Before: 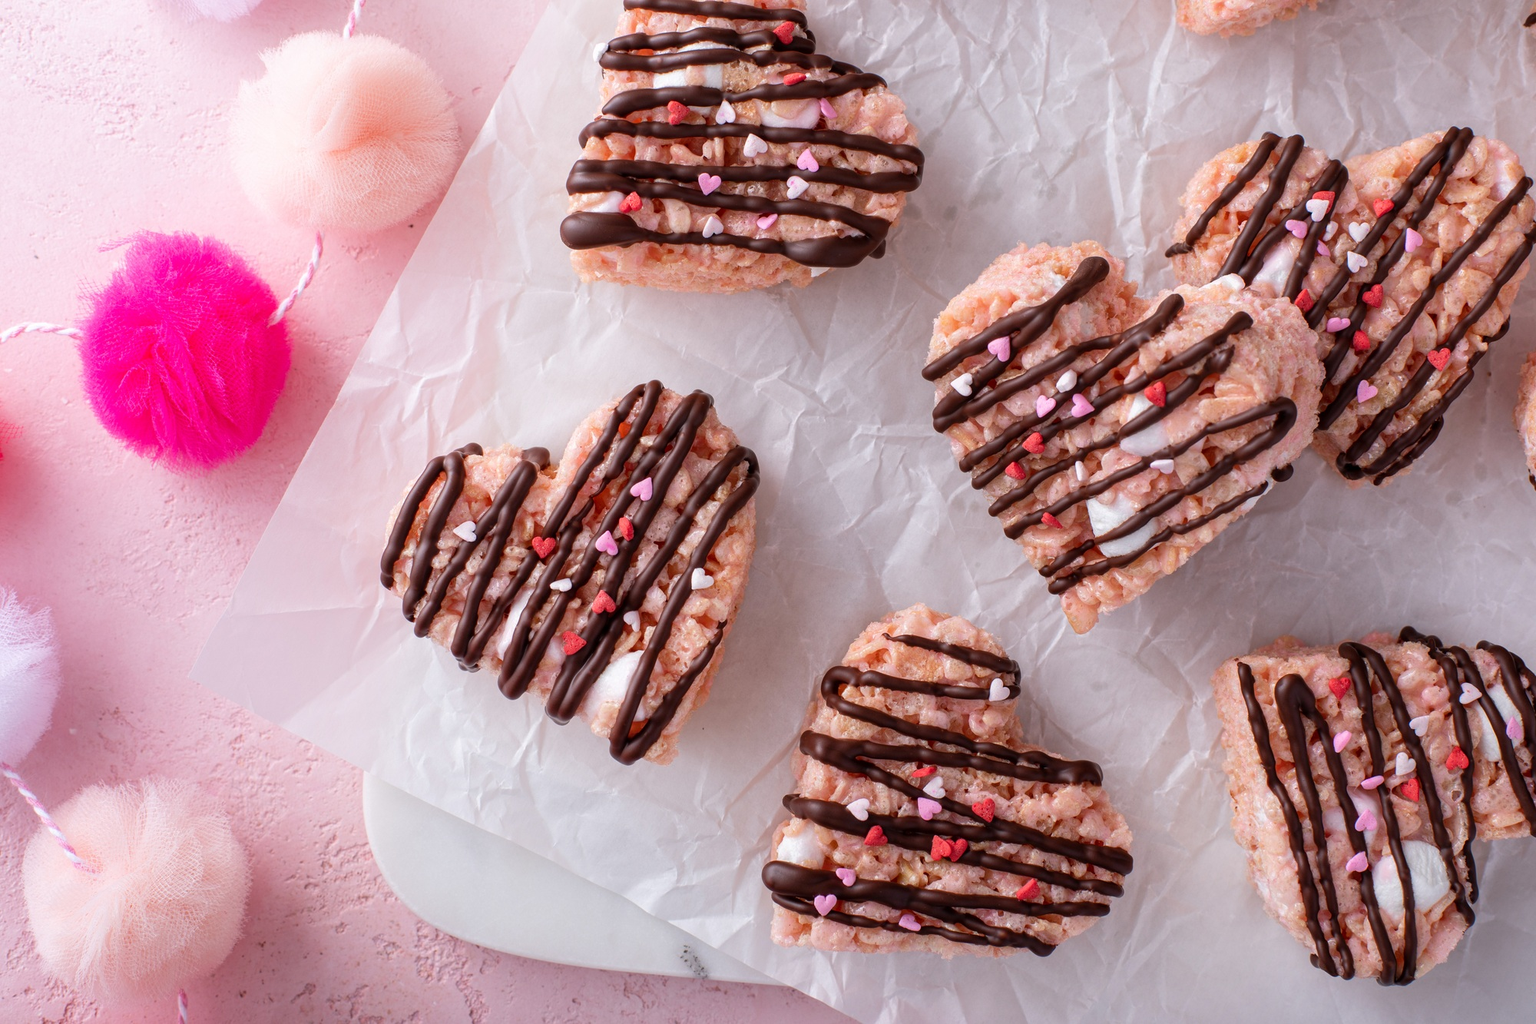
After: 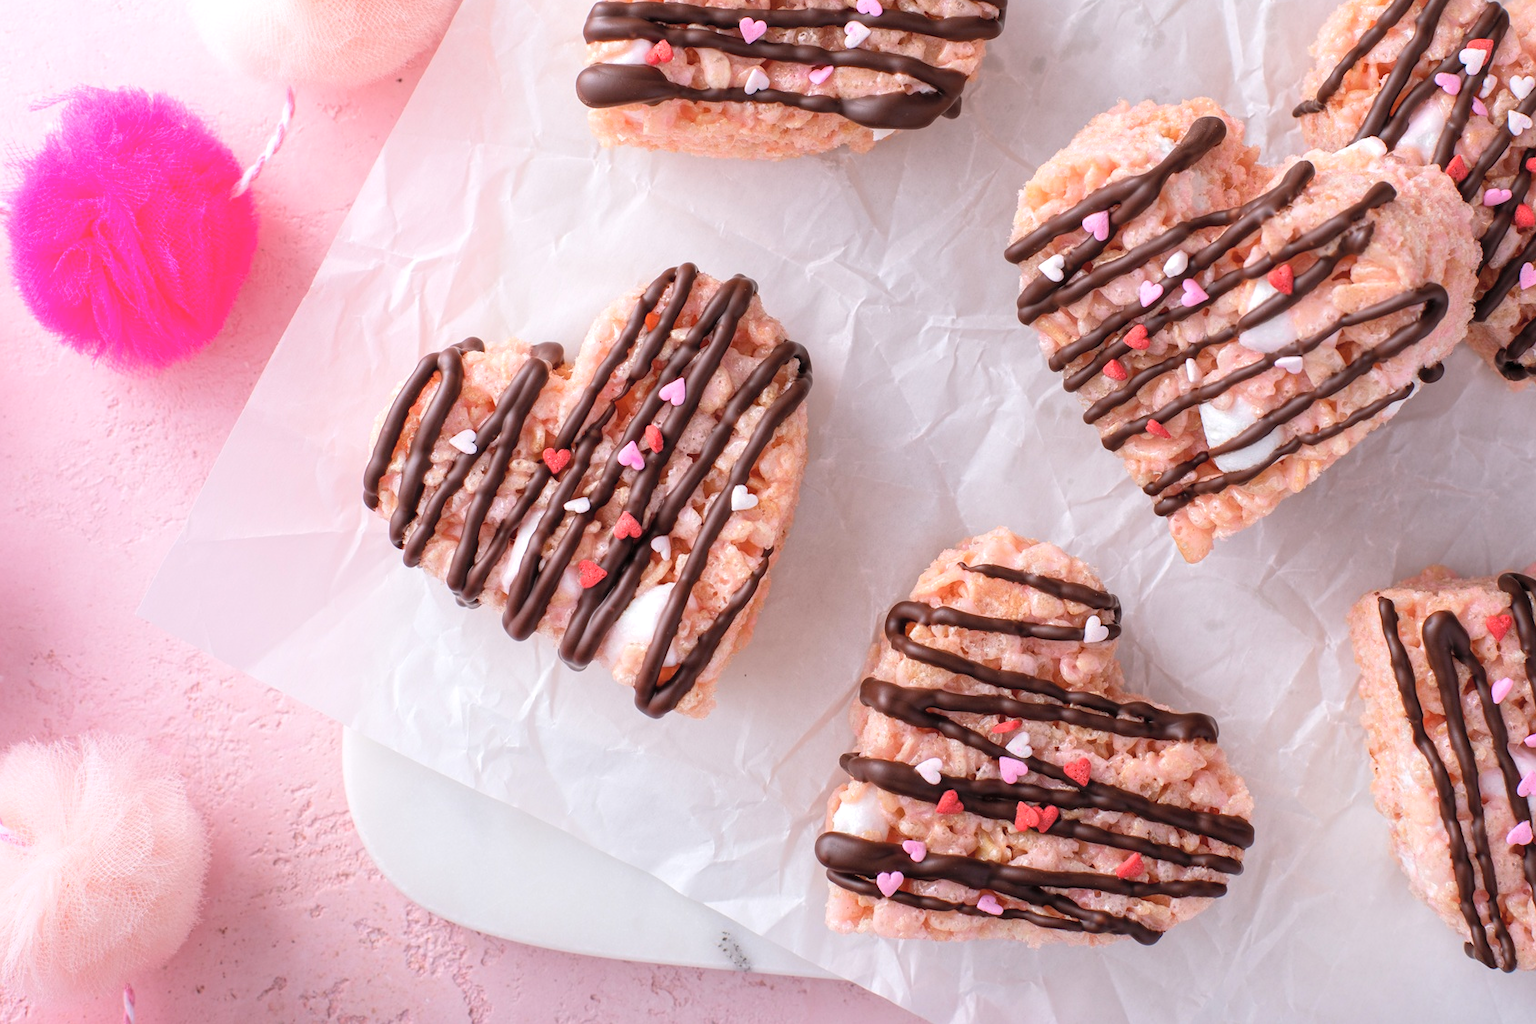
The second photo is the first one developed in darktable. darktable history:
contrast brightness saturation: brightness 0.15
exposure: exposure 0.197 EV, compensate highlight preservation false
crop and rotate: left 4.842%, top 15.51%, right 10.668%
white balance: emerald 1
